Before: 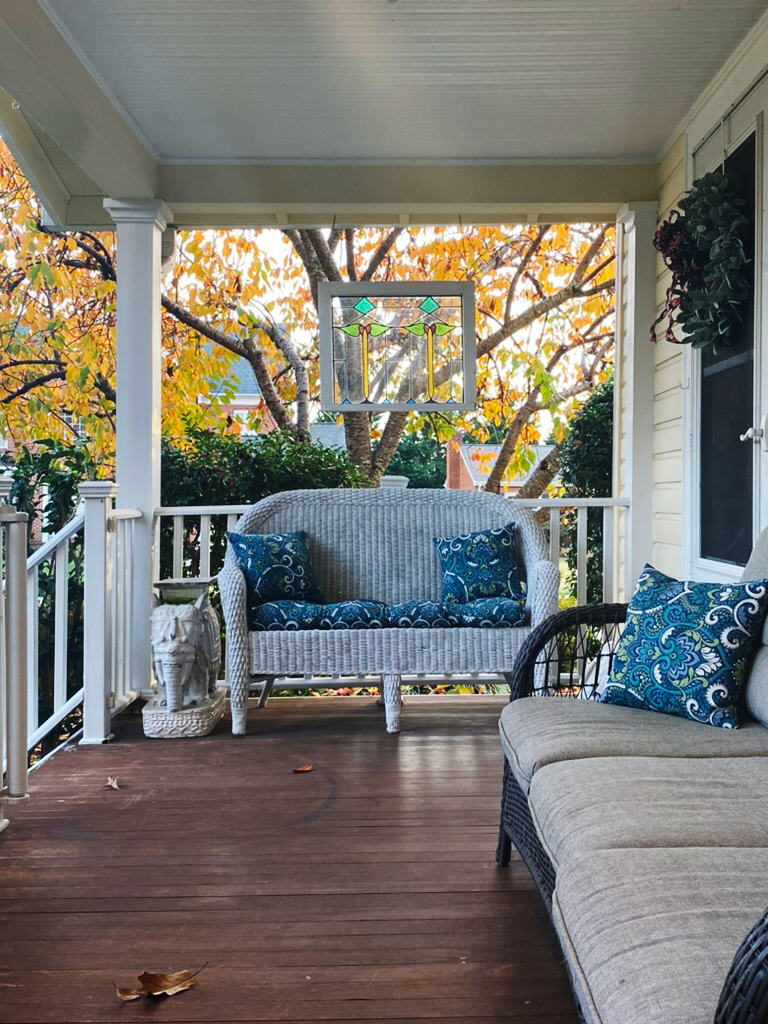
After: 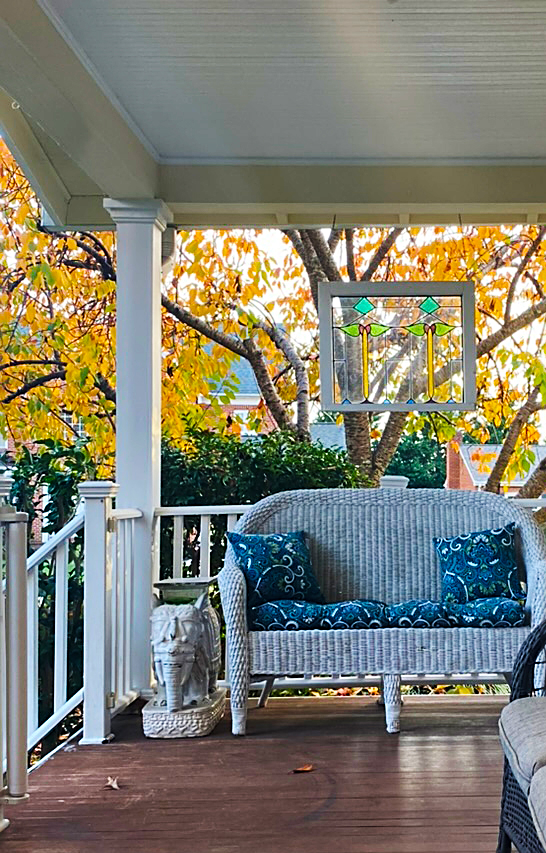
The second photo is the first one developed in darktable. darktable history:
crop: right 28.885%, bottom 16.626%
sharpen: on, module defaults
color balance rgb: perceptual saturation grading › global saturation 25%, global vibrance 20%
